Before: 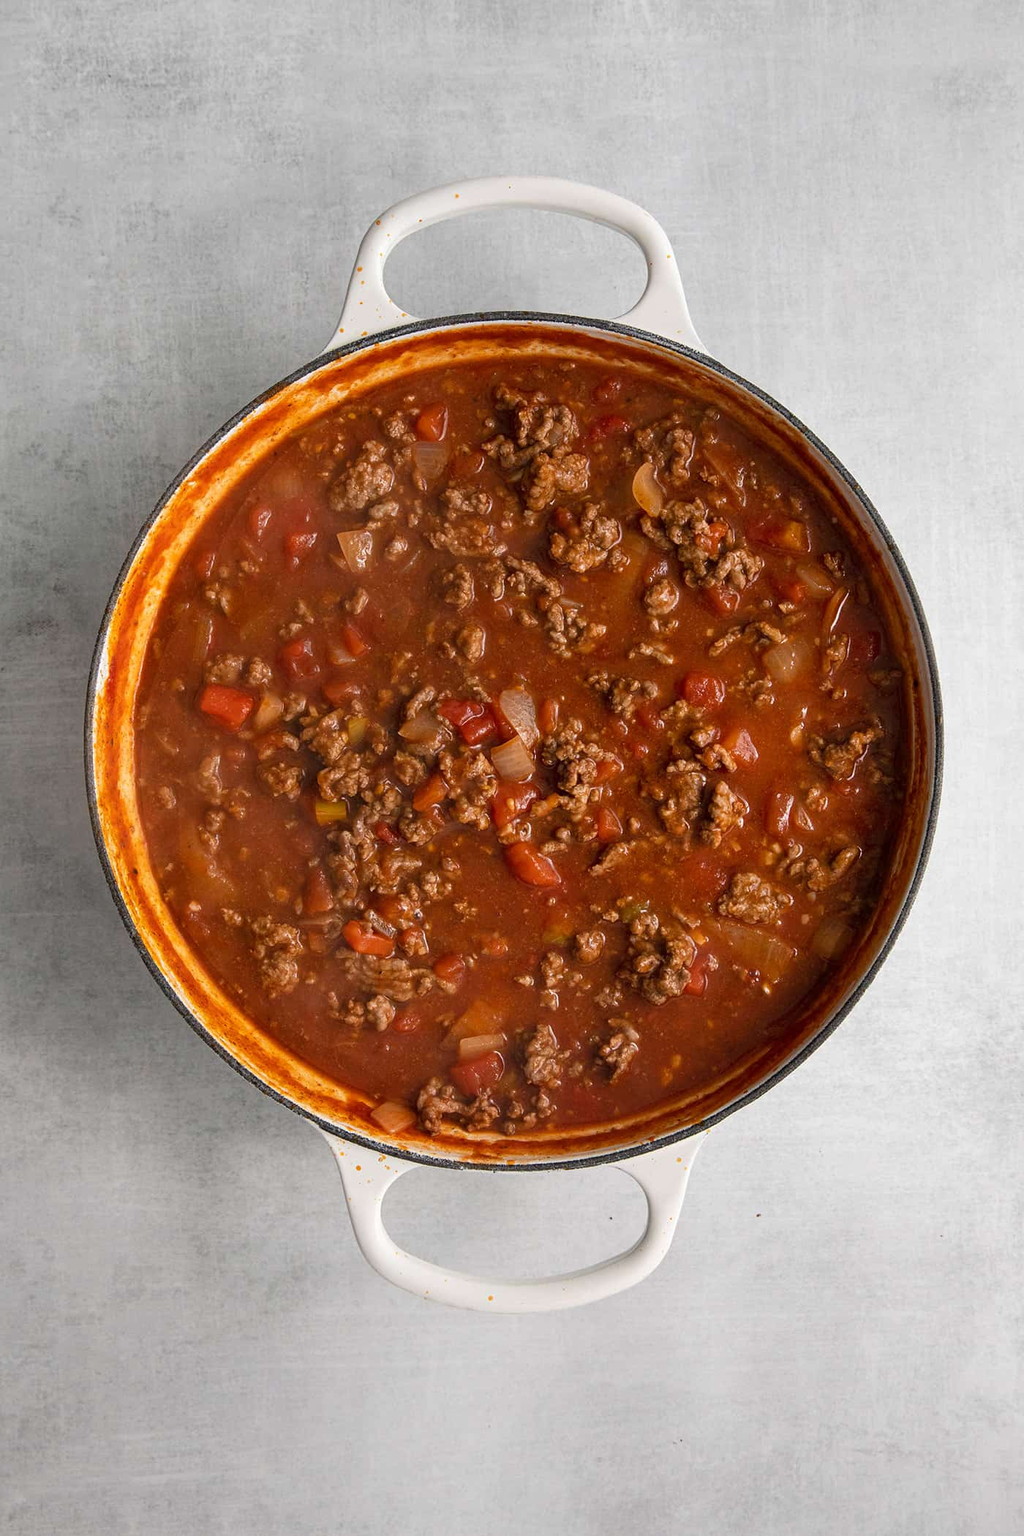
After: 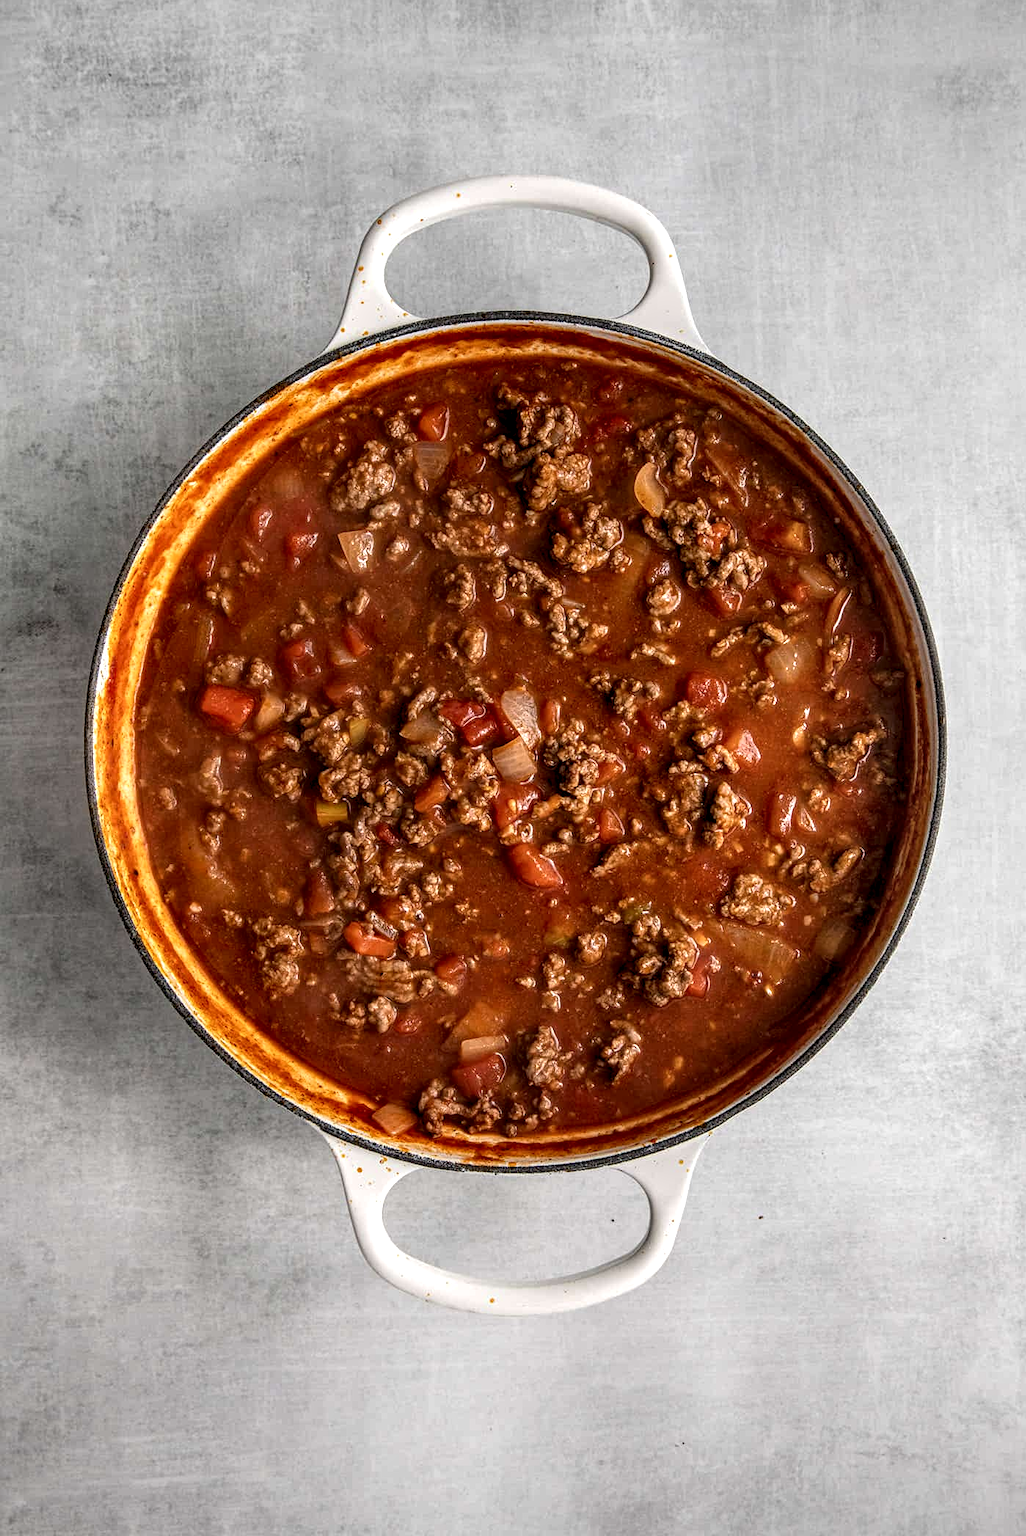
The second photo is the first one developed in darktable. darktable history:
vignetting: fall-off radius 81.12%, brightness -0.286, center (-0.081, 0.071)
crop: top 0.105%, bottom 0.171%
local contrast: highlights 14%, shadows 37%, detail 184%, midtone range 0.476
